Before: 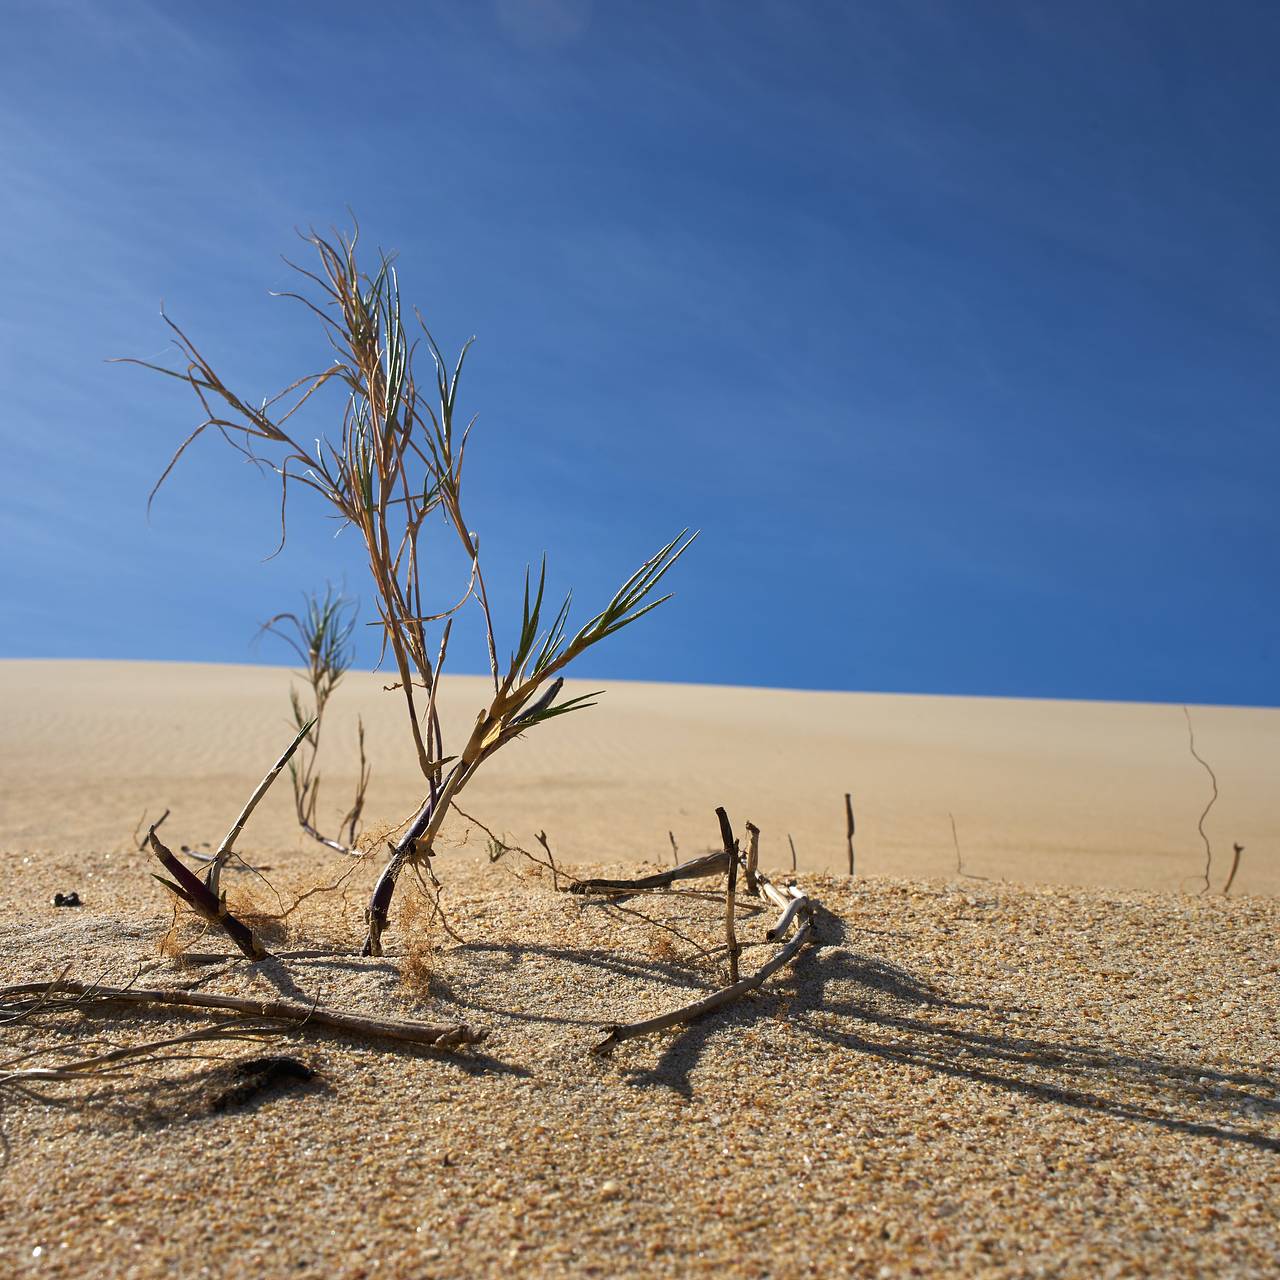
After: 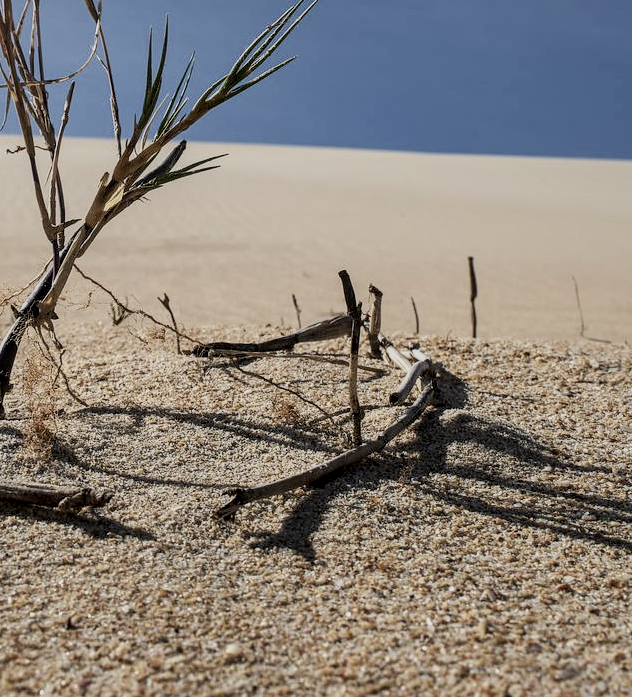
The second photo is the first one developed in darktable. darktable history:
crop: left 29.502%, top 42.02%, right 21.069%, bottom 3.503%
local contrast: detail 130%
contrast brightness saturation: contrast 0.104, saturation -0.357
filmic rgb: black relative exposure -7.65 EV, white relative exposure 4.56 EV, hardness 3.61
